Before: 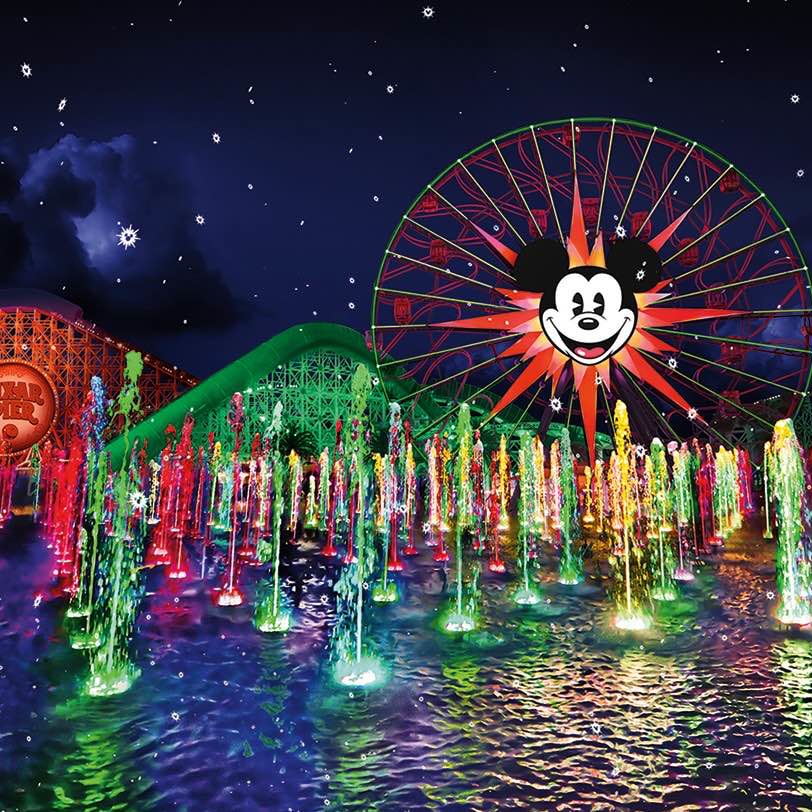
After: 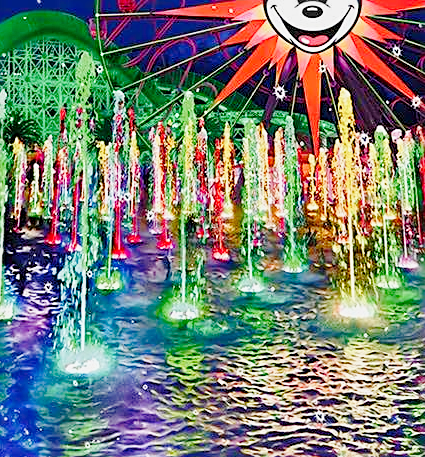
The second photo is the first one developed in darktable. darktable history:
sharpen: on, module defaults
base curve: curves: ch0 [(0, 0) (0.028, 0.03) (0.121, 0.232) (0.46, 0.748) (0.859, 0.968) (1, 1)], preserve colors none
crop: left 34.005%, top 38.482%, right 13.622%, bottom 5.125%
color balance rgb: linear chroma grading › shadows -6.652%, linear chroma grading › highlights -6.322%, linear chroma grading › global chroma -10.09%, linear chroma grading › mid-tones -7.698%, perceptual saturation grading › global saturation 20%, perceptual saturation grading › highlights -24.985%, perceptual saturation grading › shadows 25.87%, contrast -30%
local contrast: highlights 102%, shadows 97%, detail 119%, midtone range 0.2
exposure: black level correction 0.001, compensate highlight preservation false
